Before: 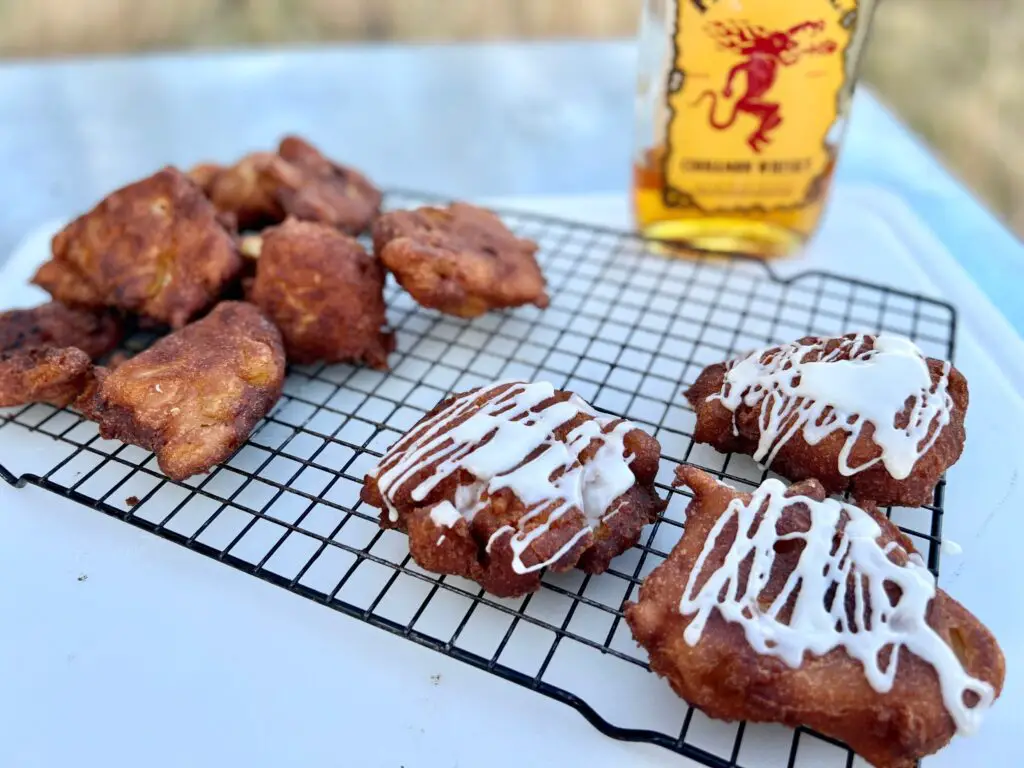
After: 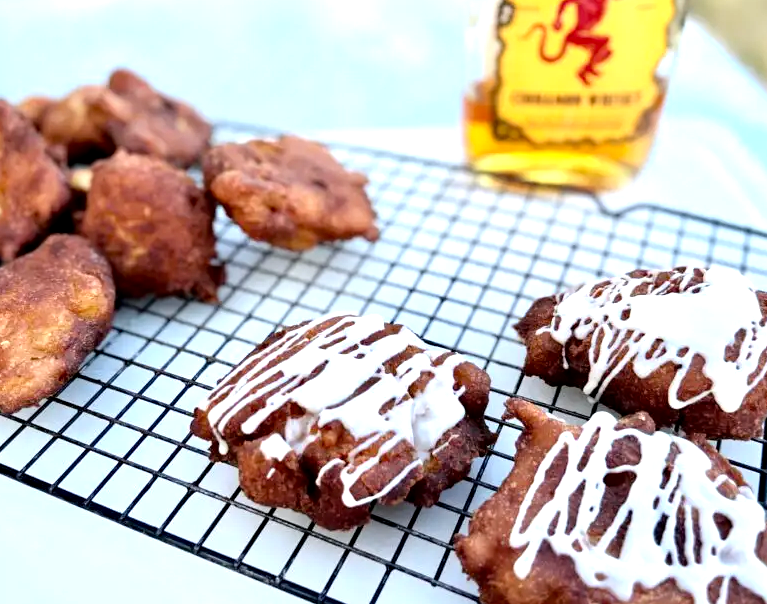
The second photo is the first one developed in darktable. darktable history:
exposure: black level correction 0.005, exposure 0.005 EV, compensate highlight preservation false
tone equalizer: -8 EV -0.743 EV, -7 EV -0.703 EV, -6 EV -0.579 EV, -5 EV -0.422 EV, -3 EV 0.398 EV, -2 EV 0.6 EV, -1 EV 0.675 EV, +0 EV 0.746 EV, mask exposure compensation -0.502 EV
crop: left 16.602%, top 8.754%, right 8.458%, bottom 12.528%
